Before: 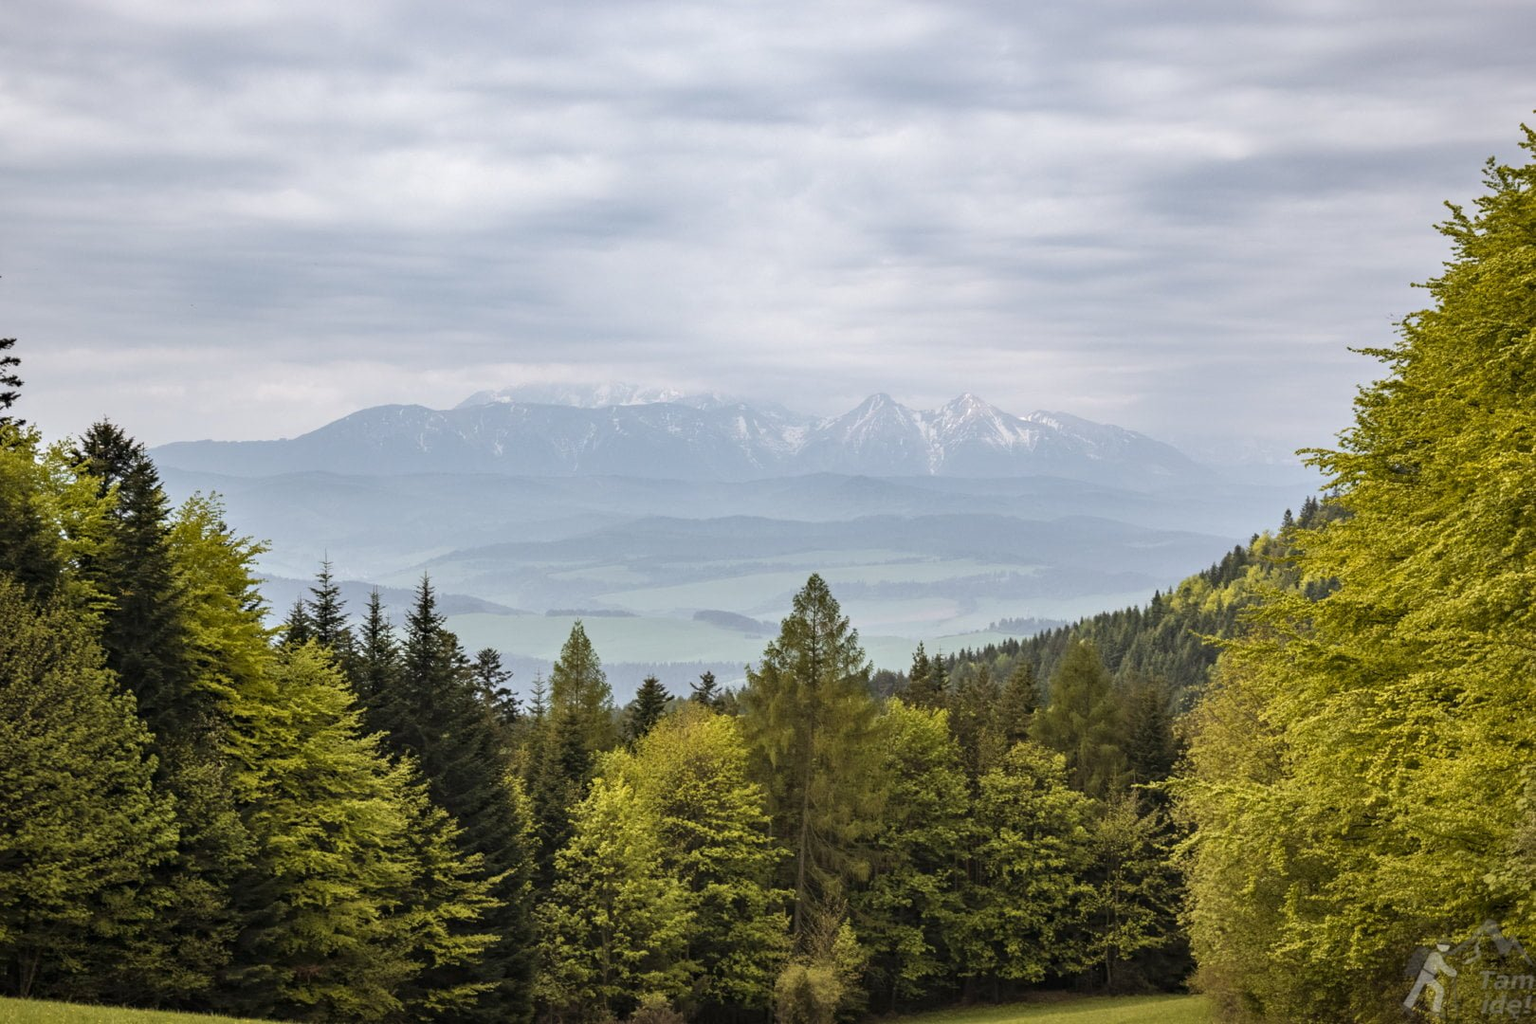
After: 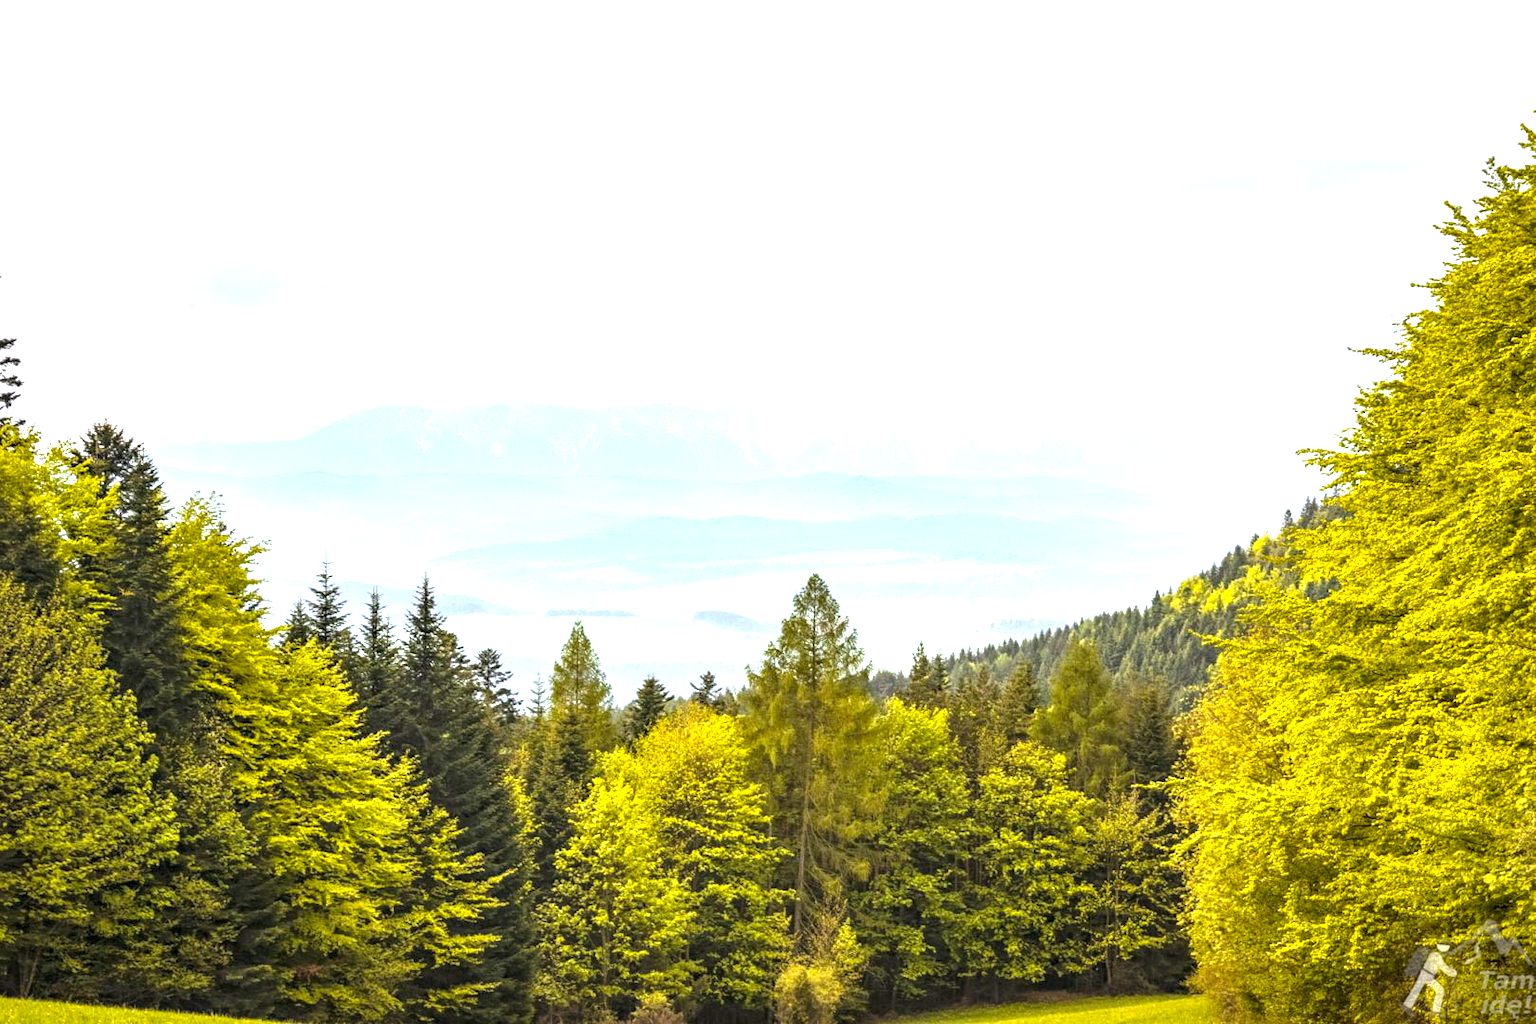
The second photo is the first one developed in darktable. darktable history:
local contrast: on, module defaults
exposure: black level correction 0, exposure 1.388 EV, compensate exposure bias true, compensate highlight preservation false
color balance rgb: perceptual saturation grading › global saturation 25%, global vibrance 20%
